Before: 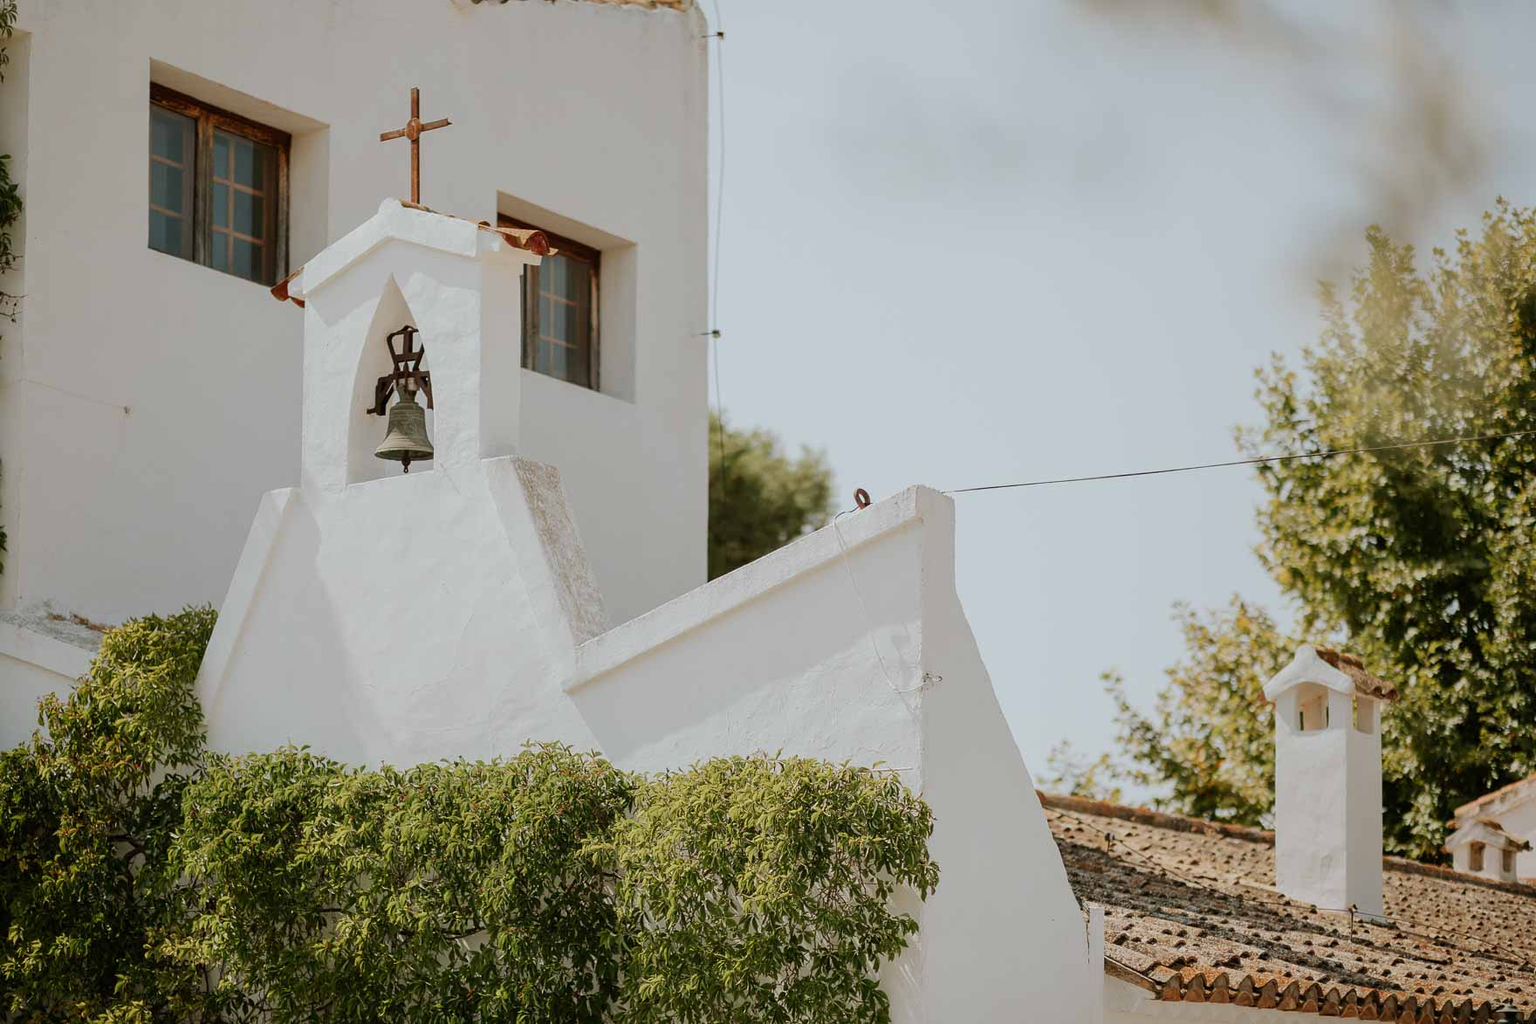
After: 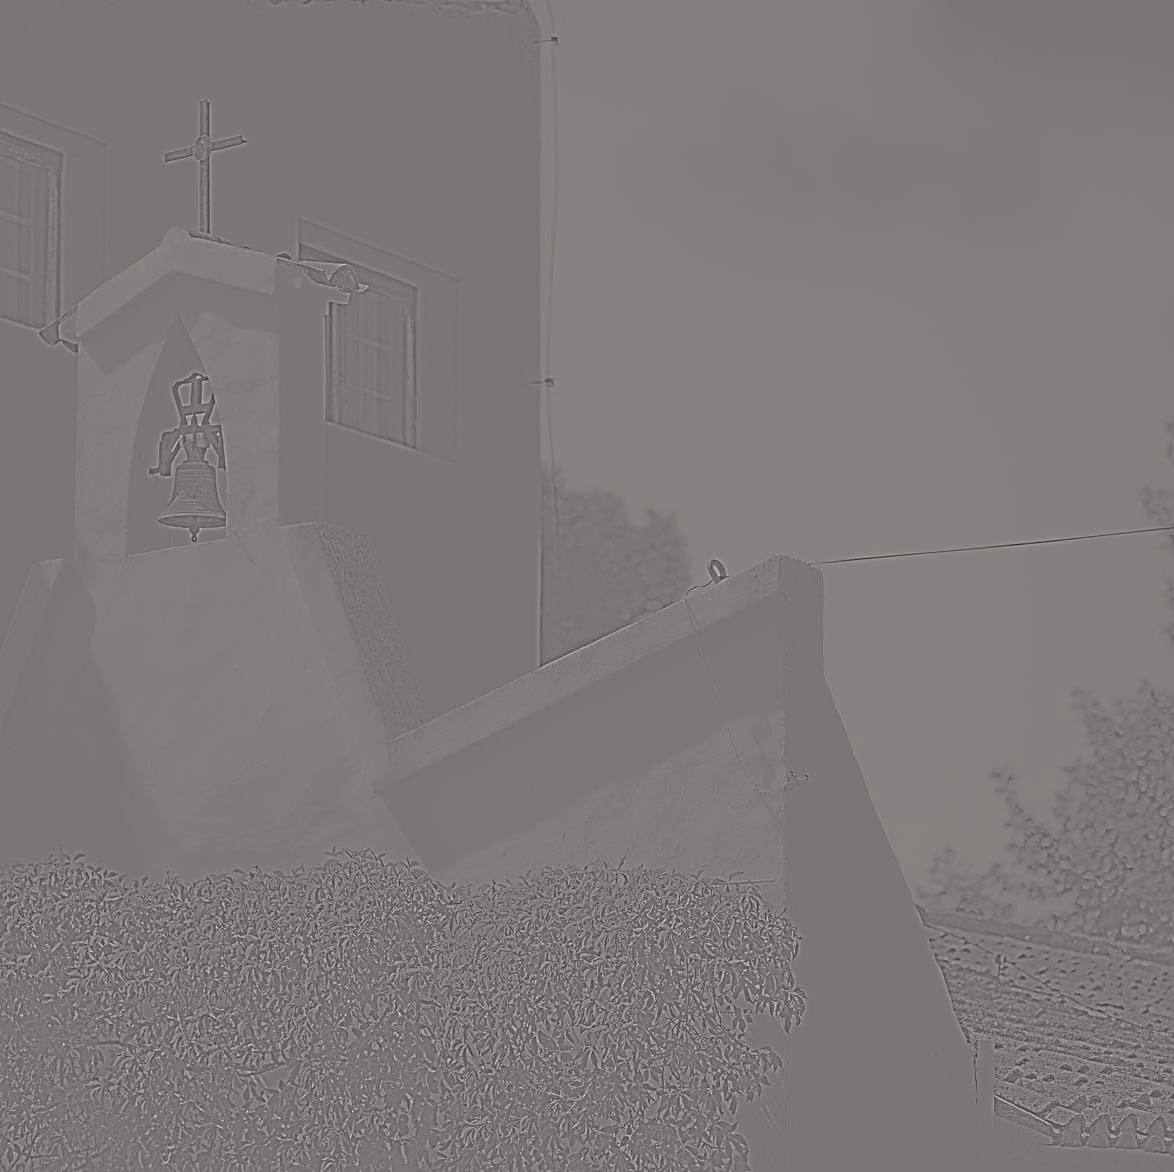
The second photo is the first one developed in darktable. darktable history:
sharpen: radius 1.864, amount 0.398, threshold 1.271
exposure: black level correction 0, exposure 1.2 EV, compensate exposure bias true, compensate highlight preservation false
crop and rotate: left 15.446%, right 17.836%
color correction: highlights a* 3.22, highlights b* 1.93, saturation 1.19
highpass: sharpness 9.84%, contrast boost 9.94%
white balance: emerald 1
